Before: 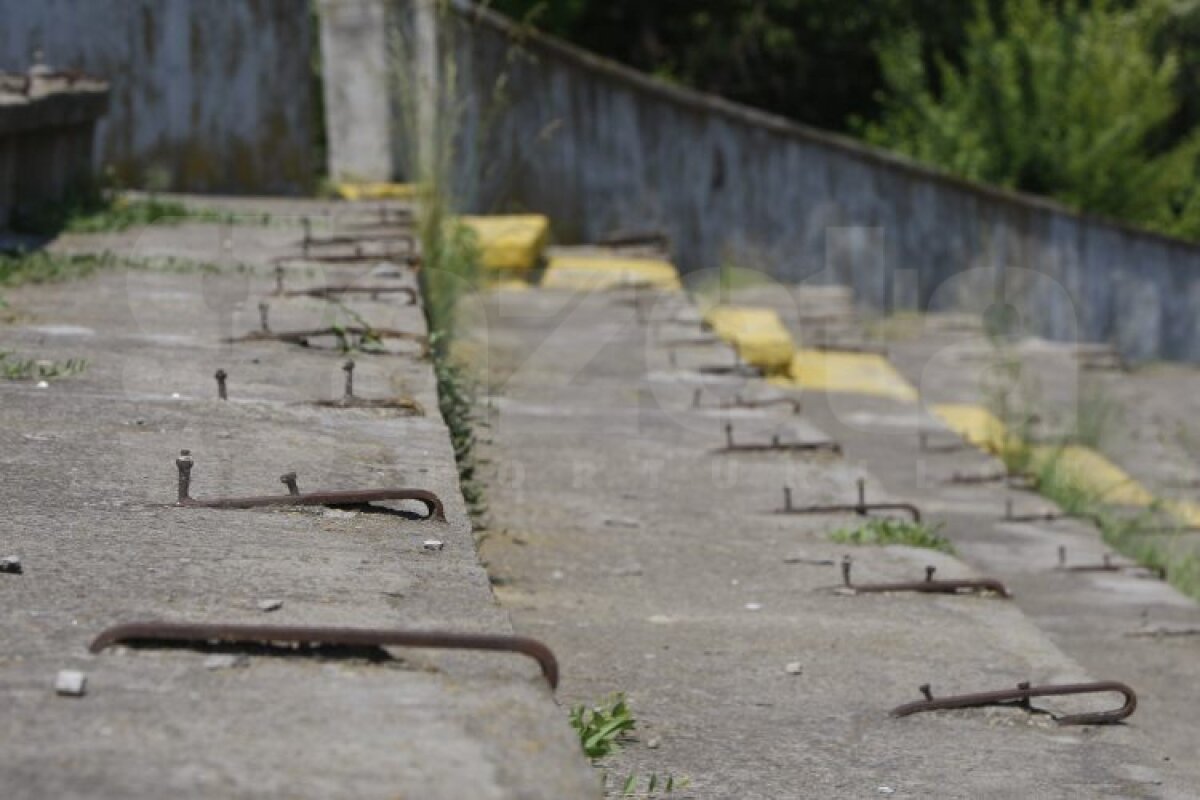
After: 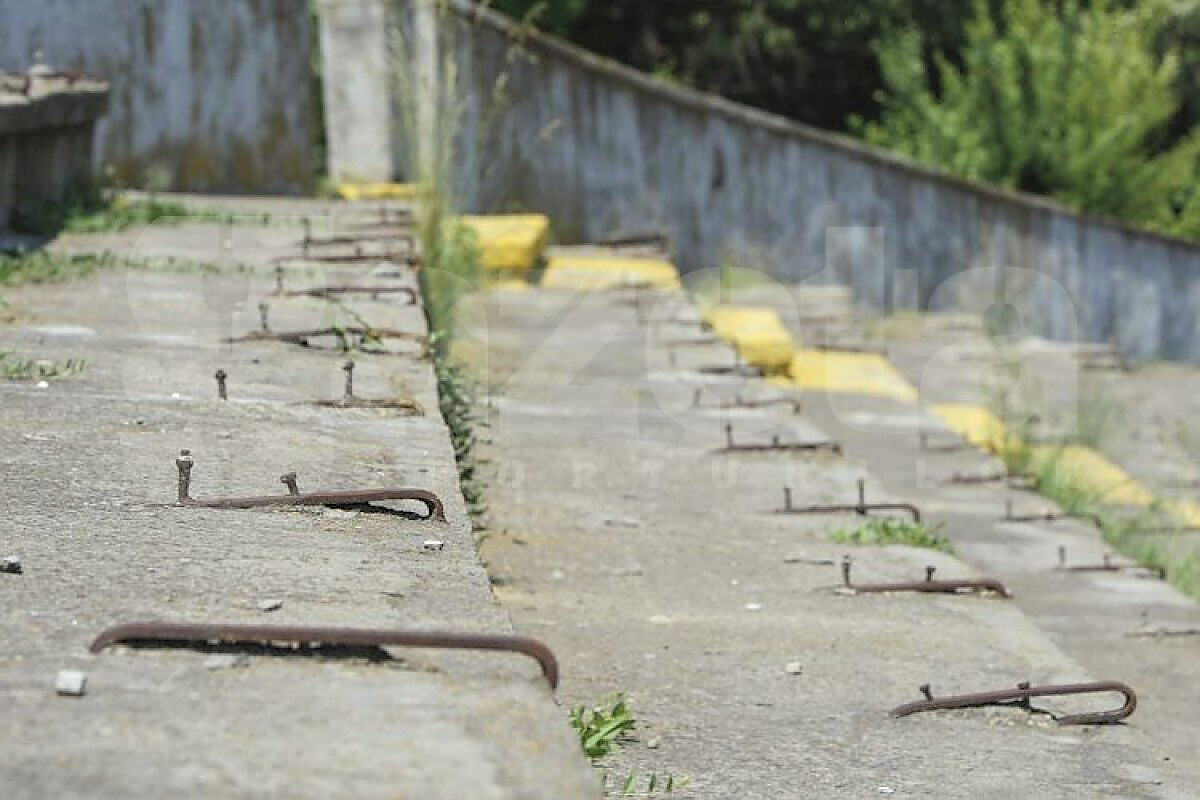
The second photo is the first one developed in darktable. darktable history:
color correction: highlights a* -2.62, highlights b* 2.31
local contrast: on, module defaults
sharpen: radius 1.399, amount 1.248, threshold 0.653
contrast brightness saturation: contrast 0.098, brightness 0.294, saturation 0.139
